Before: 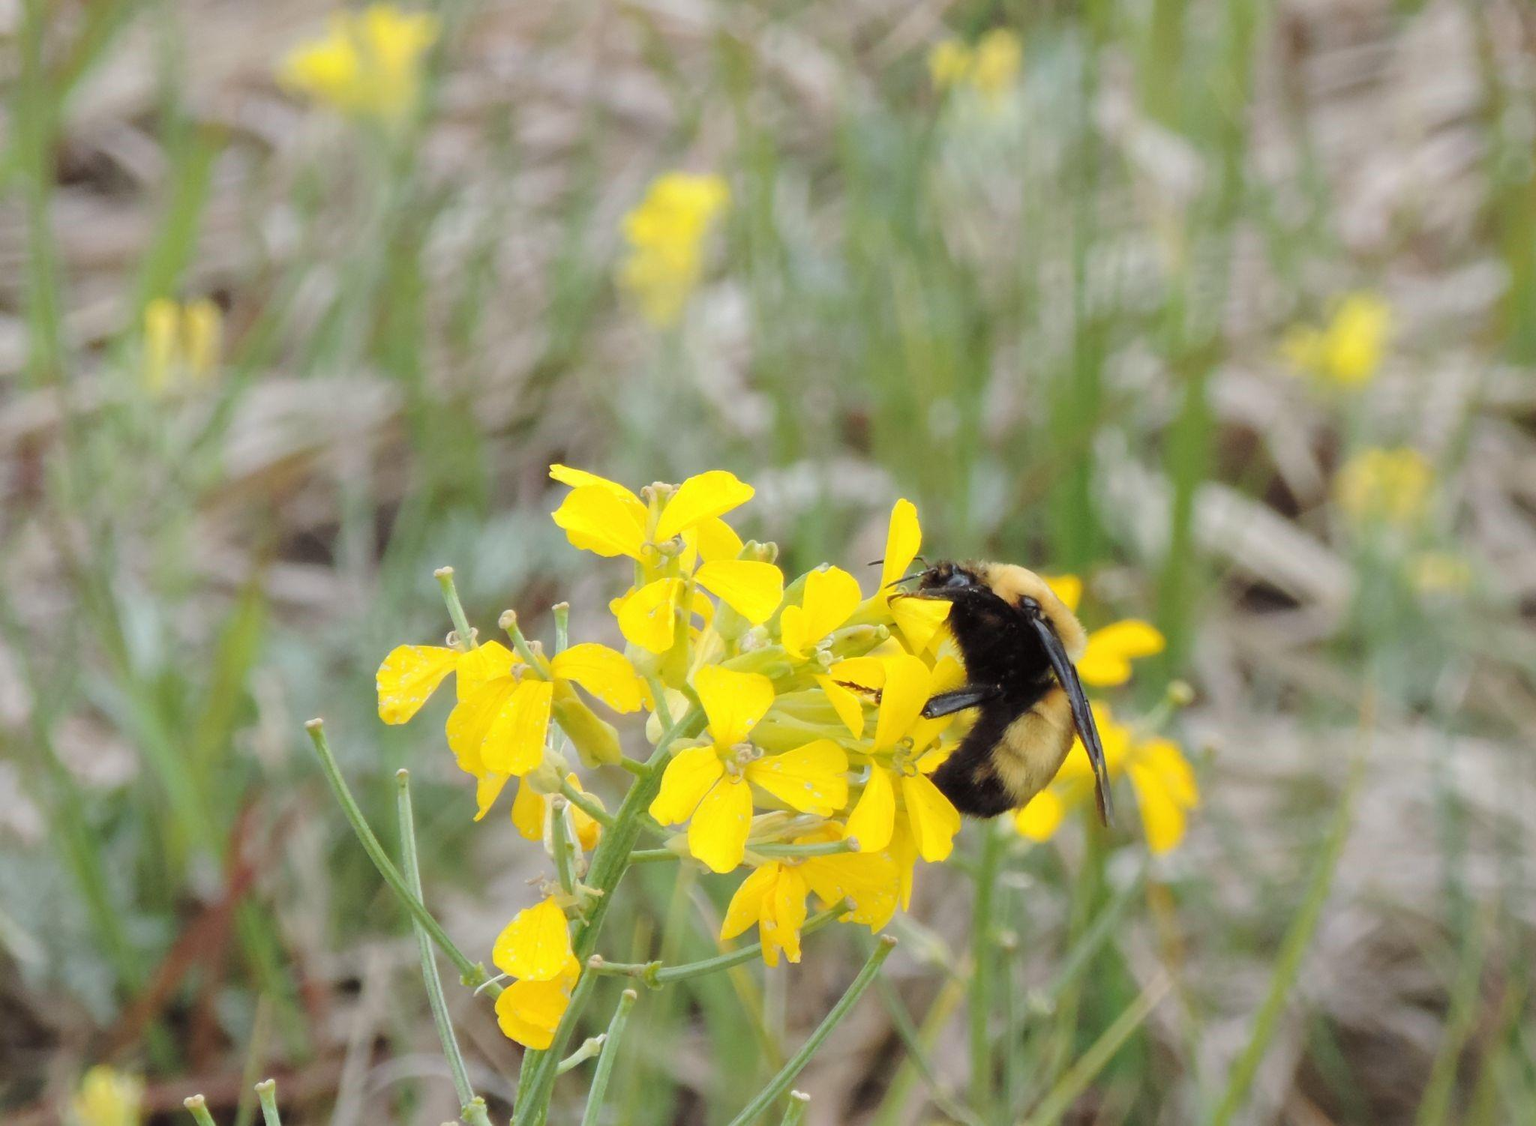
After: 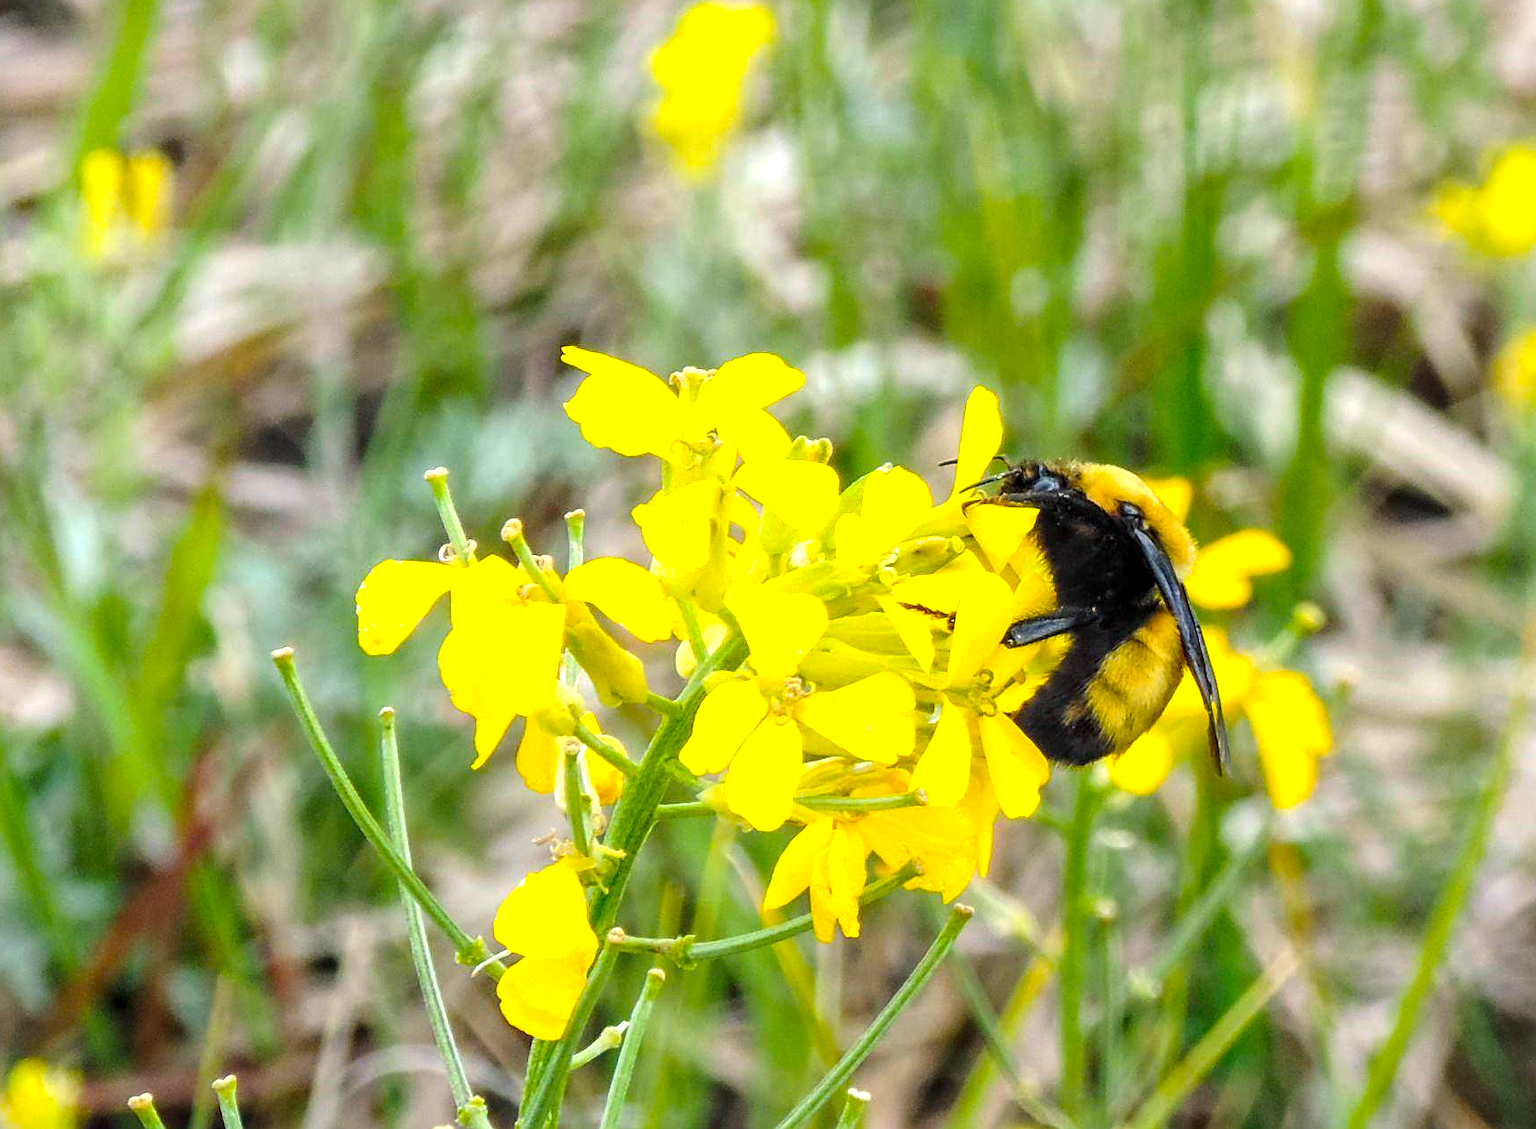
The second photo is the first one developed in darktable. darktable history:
crop and rotate: left 4.941%, top 15.356%, right 10.681%
sharpen: on, module defaults
local contrast: detail 150%
color balance rgb: shadows lift › chroma 5.495%, shadows lift › hue 237.92°, perceptual saturation grading › global saturation 37.178%, perceptual brilliance grading › global brilliance 14.245%, perceptual brilliance grading › shadows -34.578%, global vibrance 24.68%
contrast brightness saturation: brightness 0.093, saturation 0.193
